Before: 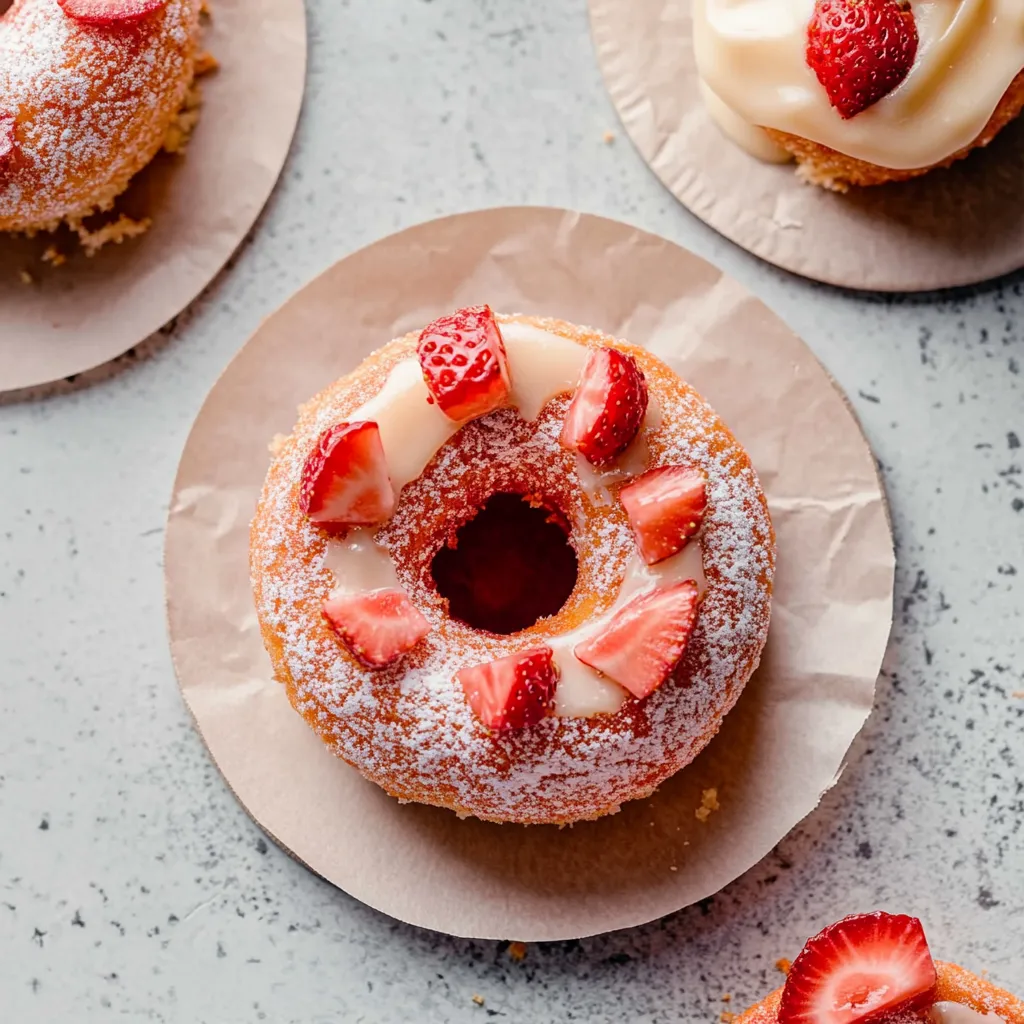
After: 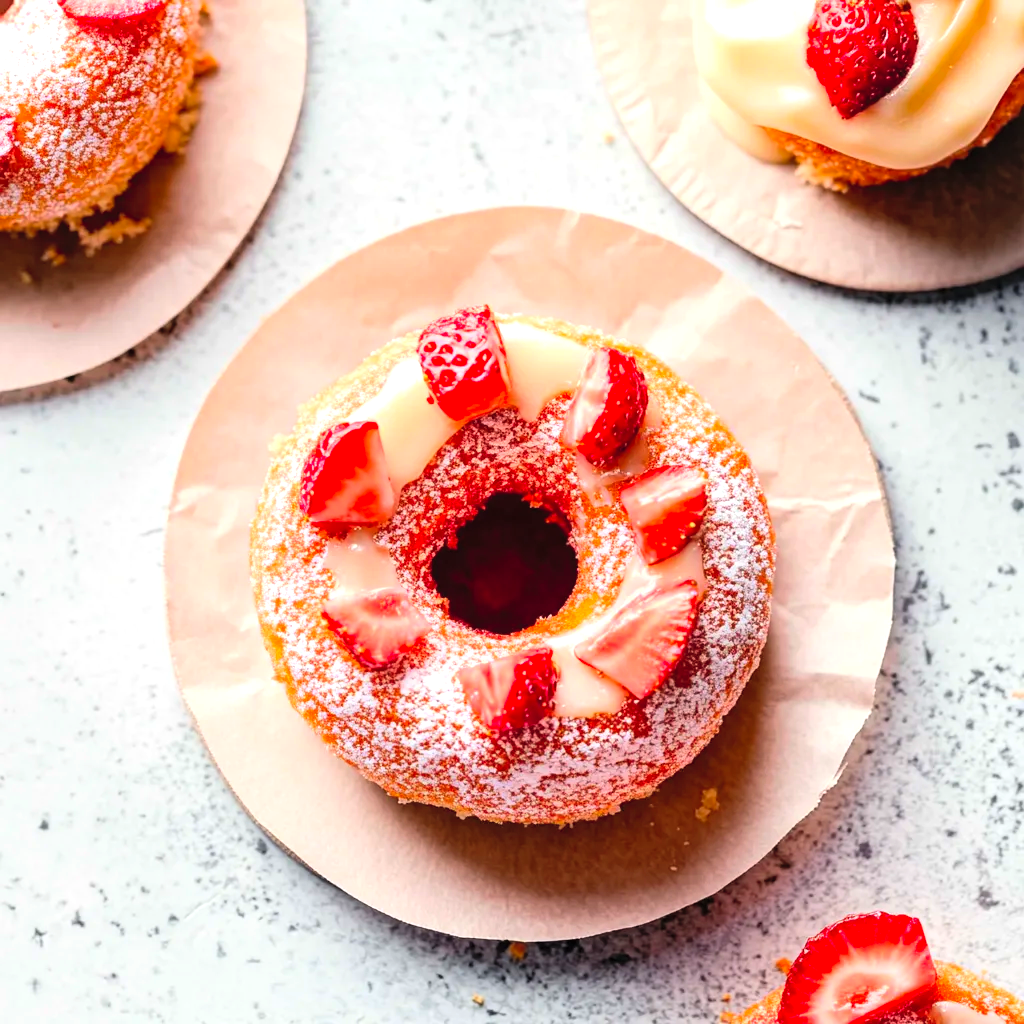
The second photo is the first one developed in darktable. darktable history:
contrast brightness saturation: contrast 0.066, brightness 0.177, saturation 0.418
tone equalizer: -8 EV -0.727 EV, -7 EV -0.7 EV, -6 EV -0.566 EV, -5 EV -0.396 EV, -3 EV 0.366 EV, -2 EV 0.6 EV, -1 EV 0.679 EV, +0 EV 0.725 EV, edges refinement/feathering 500, mask exposure compensation -1.57 EV, preserve details guided filter
